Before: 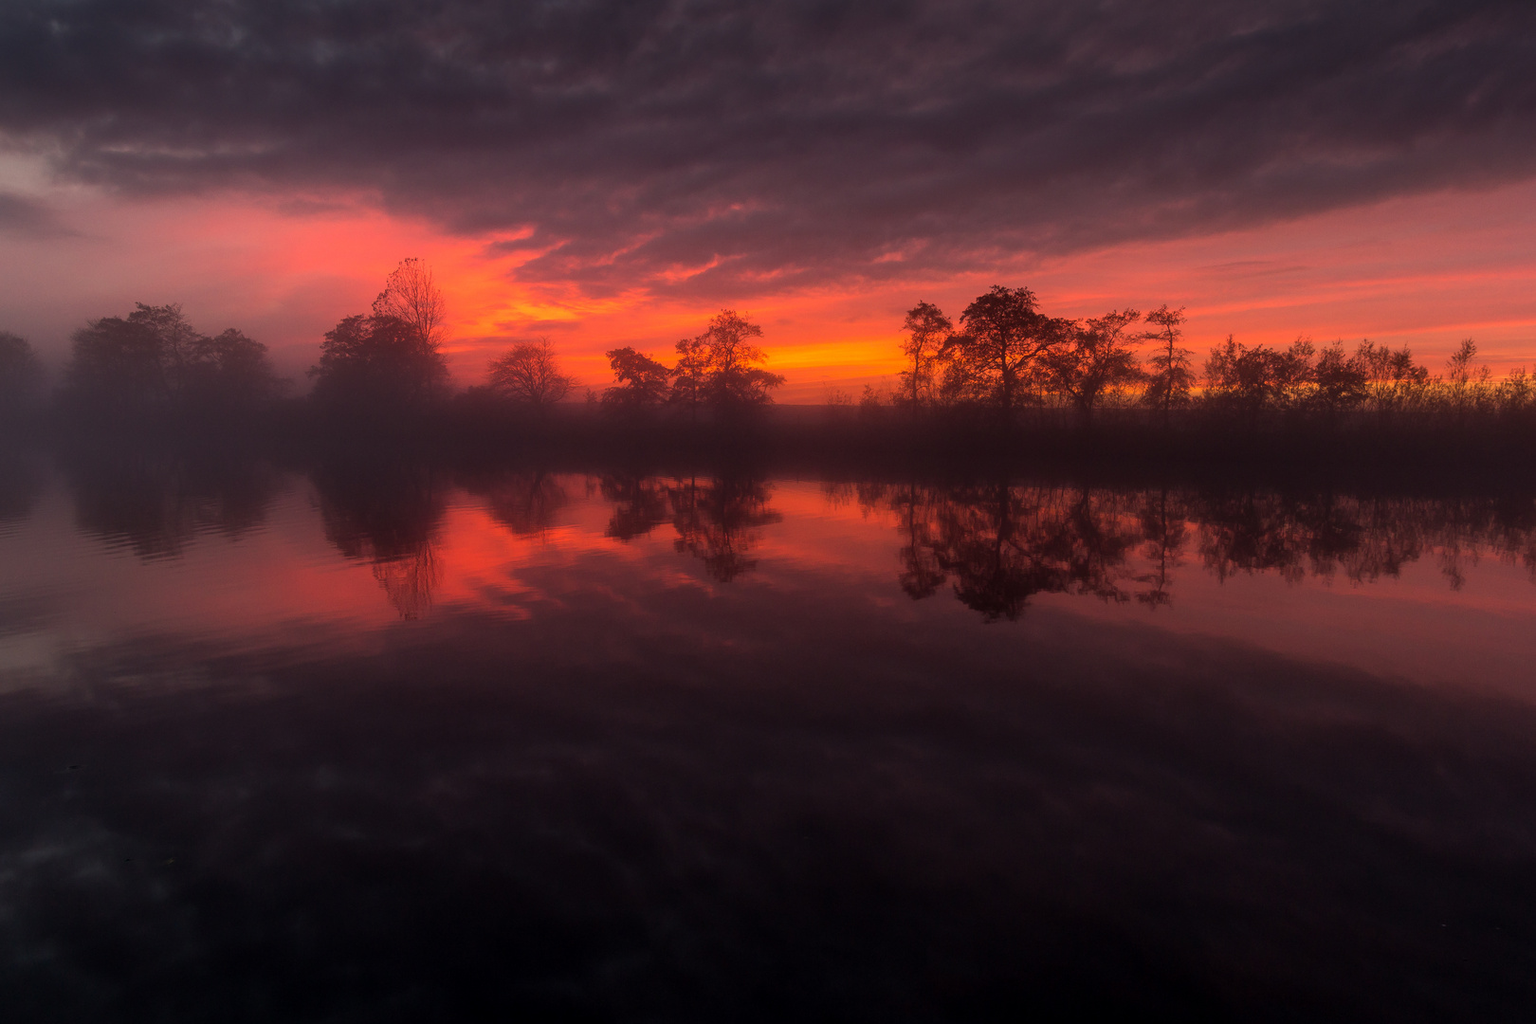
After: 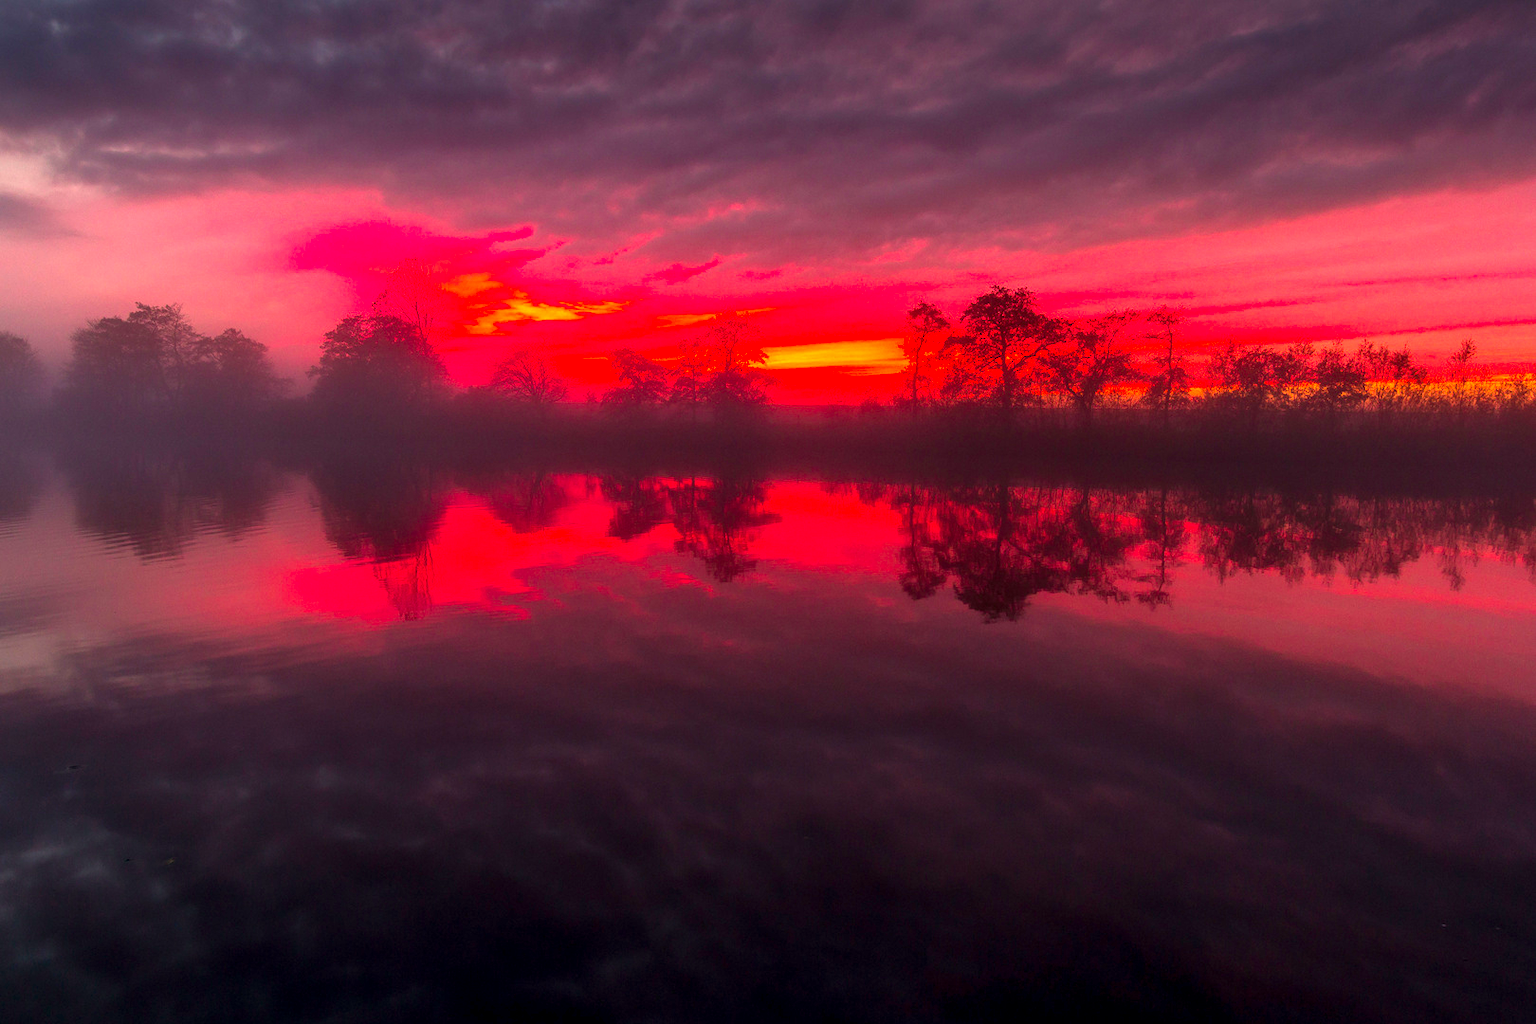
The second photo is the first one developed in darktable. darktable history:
local contrast: on, module defaults
exposure: black level correction 0, exposure 0.95 EV, compensate exposure bias true, compensate highlight preservation false
color contrast: green-magenta contrast 1.69, blue-yellow contrast 1.49
